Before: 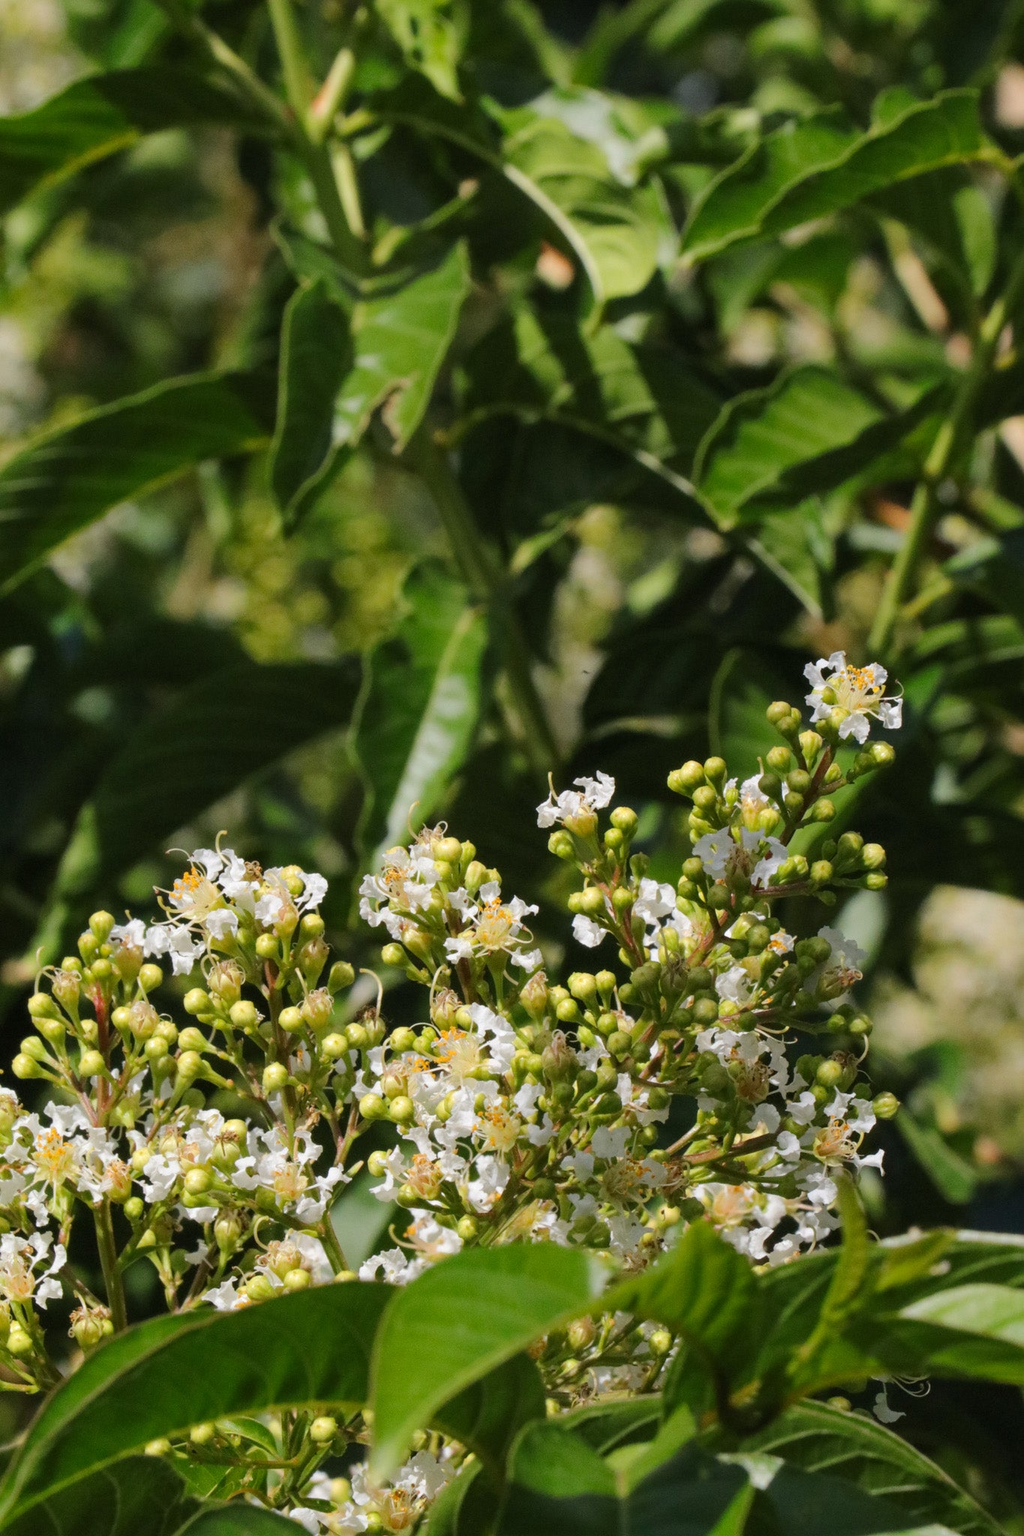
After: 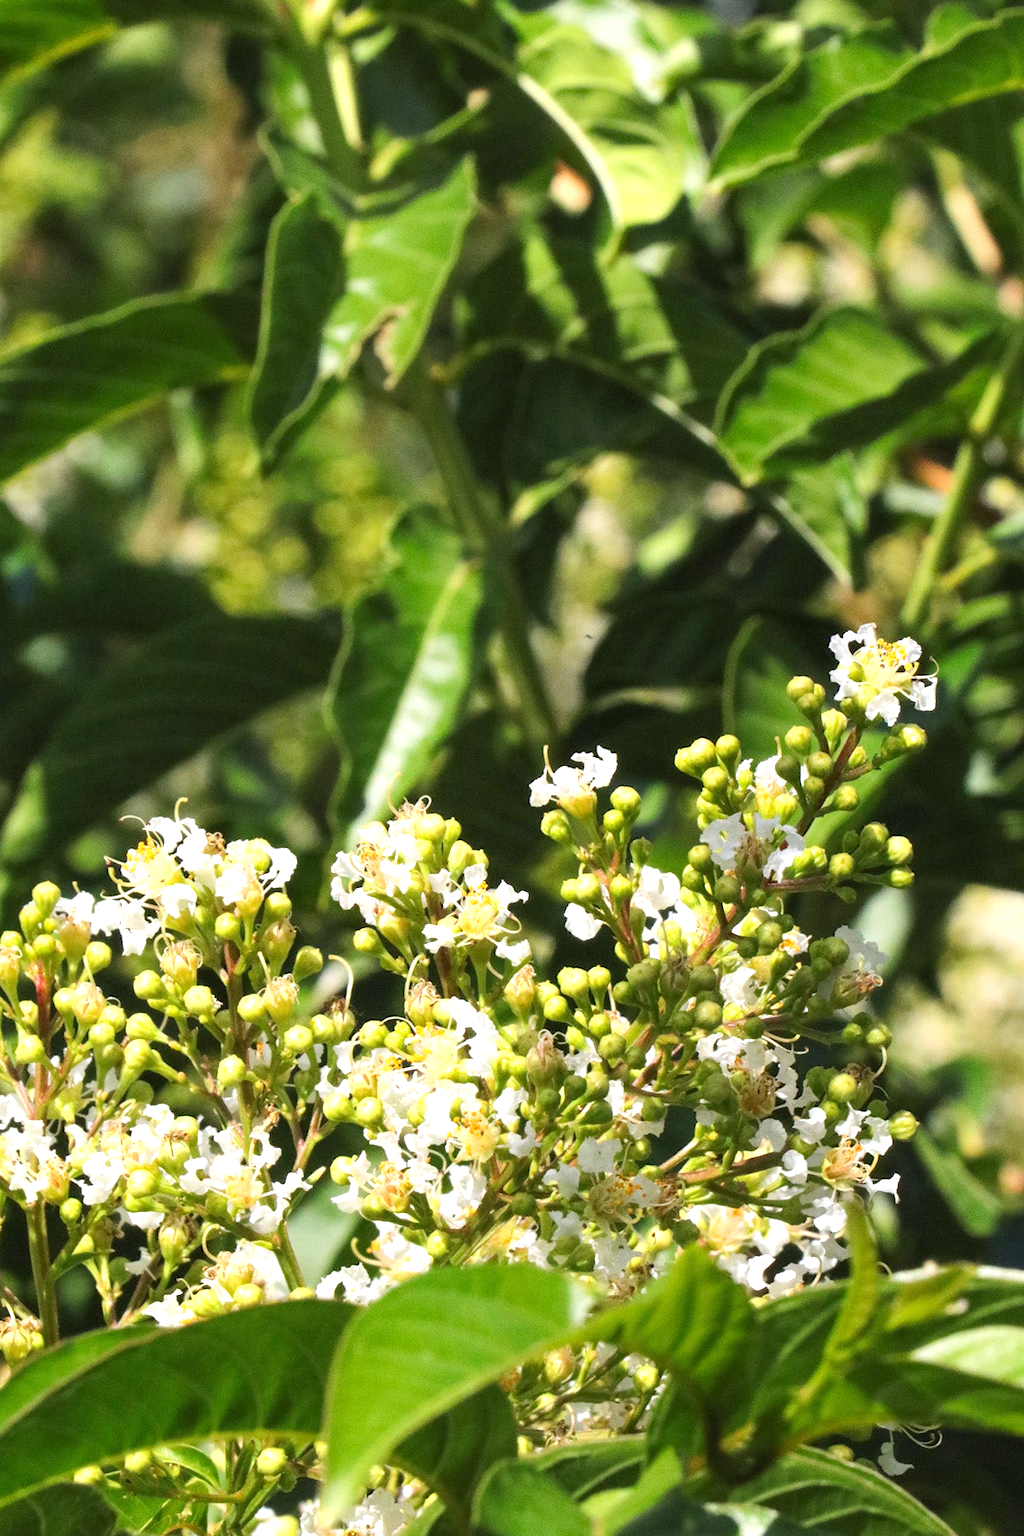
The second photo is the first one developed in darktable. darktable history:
exposure: exposure 1 EV, compensate highlight preservation false
crop and rotate: angle -1.96°, left 3.097%, top 4.154%, right 1.586%, bottom 0.529%
